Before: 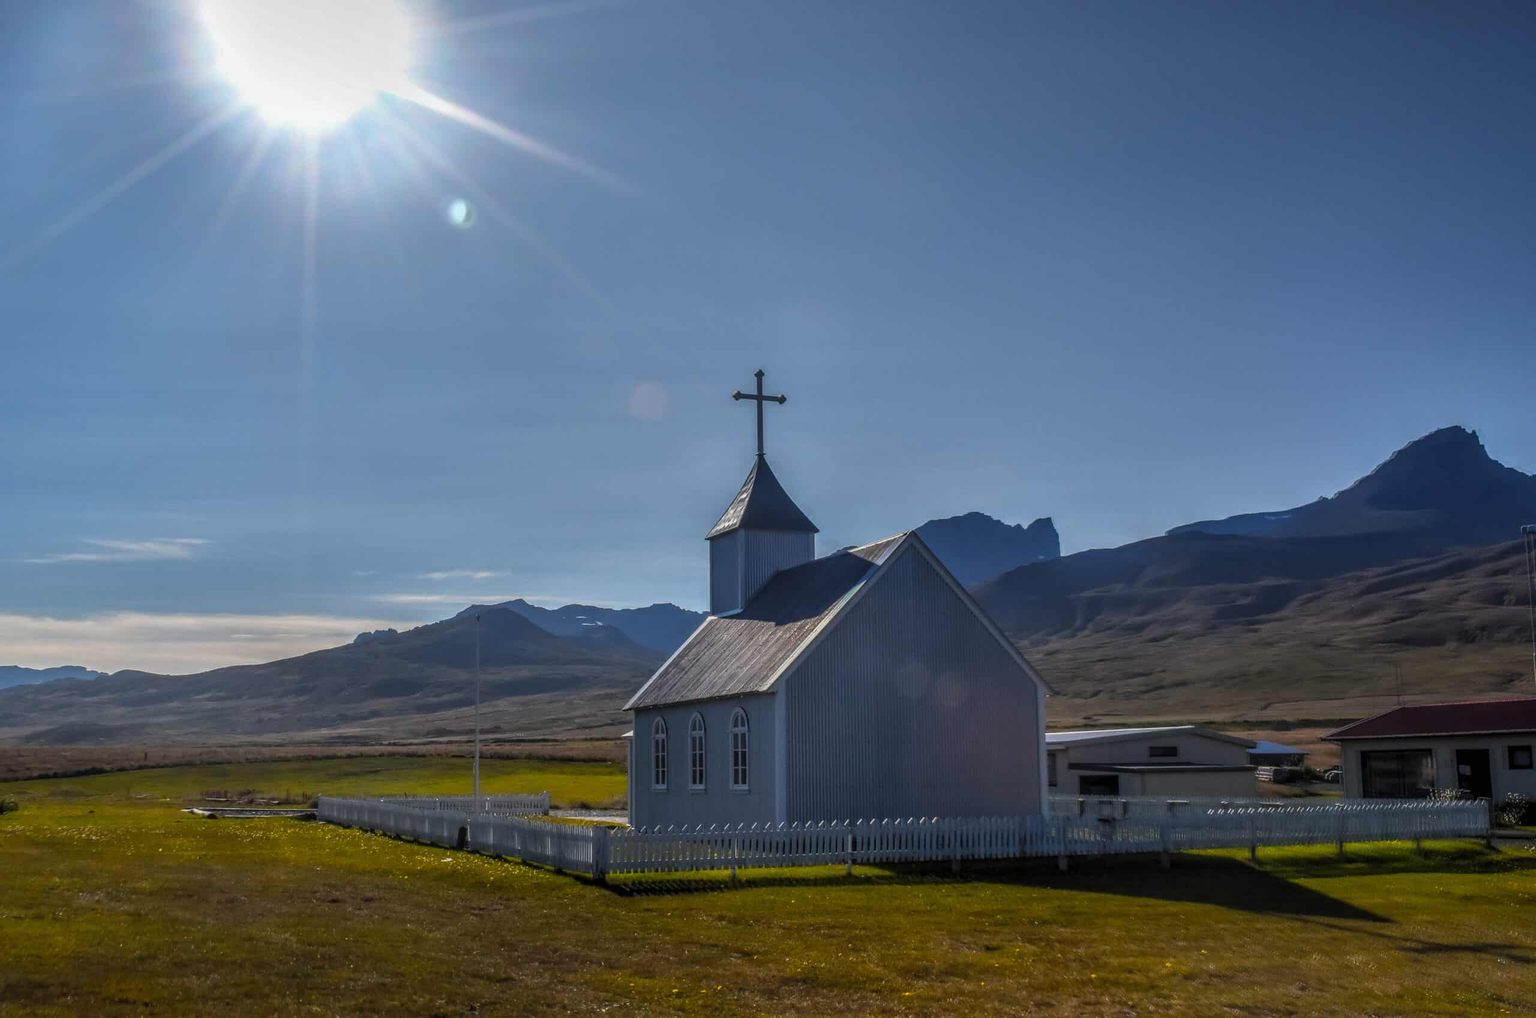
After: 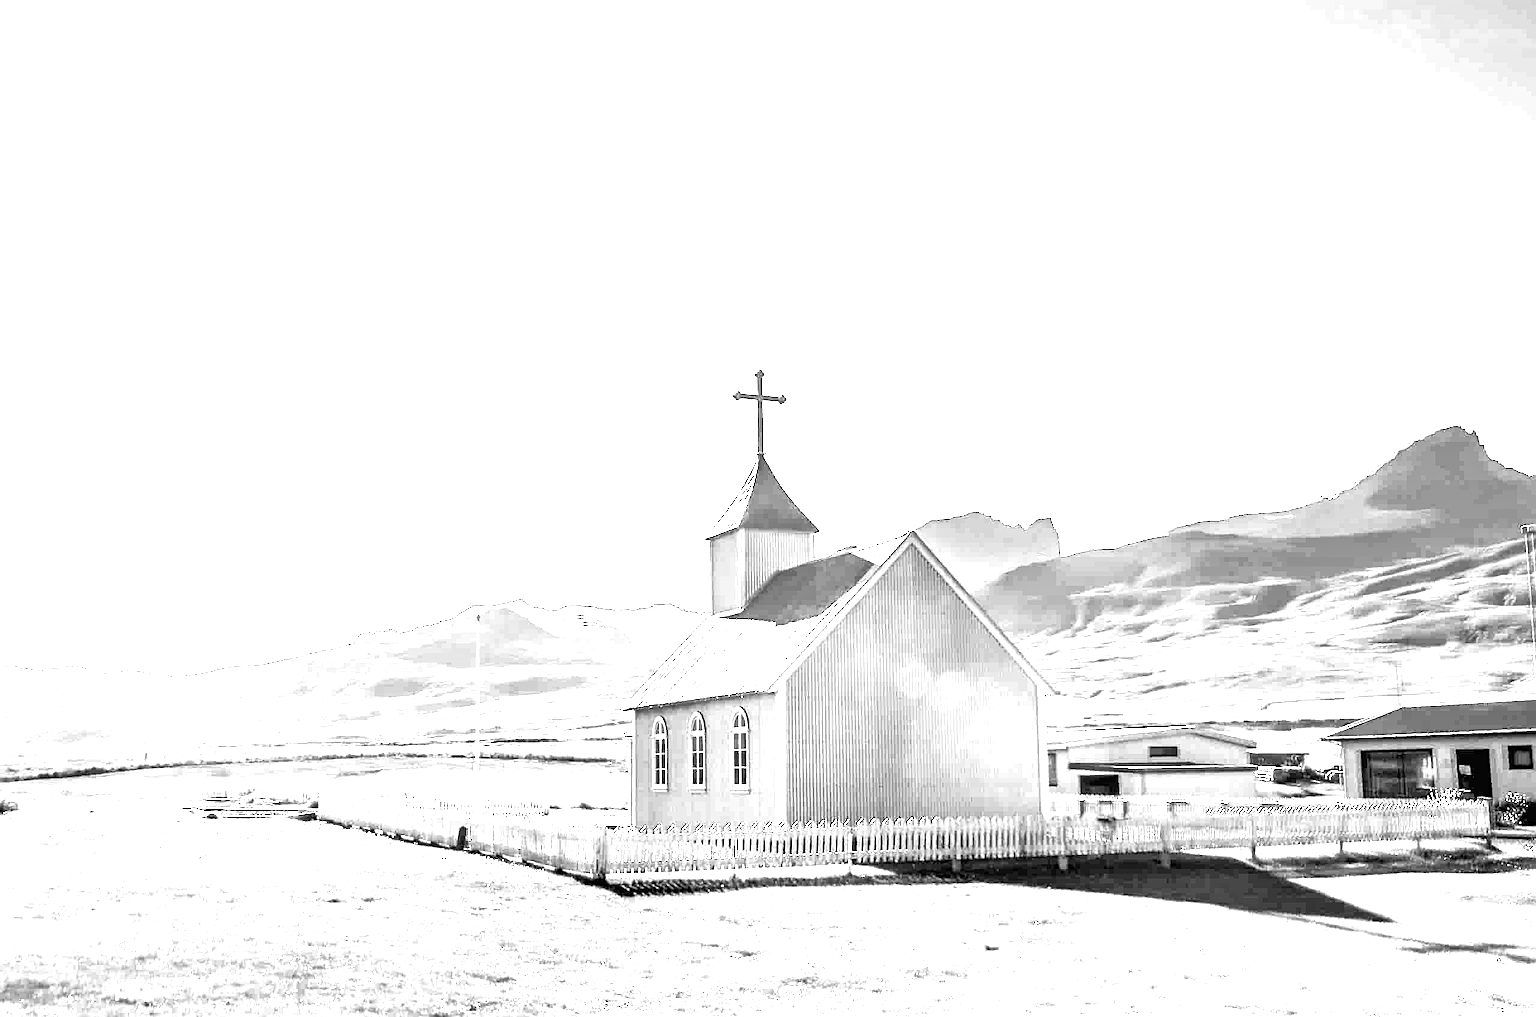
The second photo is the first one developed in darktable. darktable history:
color calibration: illuminant as shot in camera, x 0.358, y 0.373, temperature 4628.91 K
monochrome: a 16.01, b -2.65, highlights 0.52
white balance: red 8, blue 8
sharpen: on, module defaults
